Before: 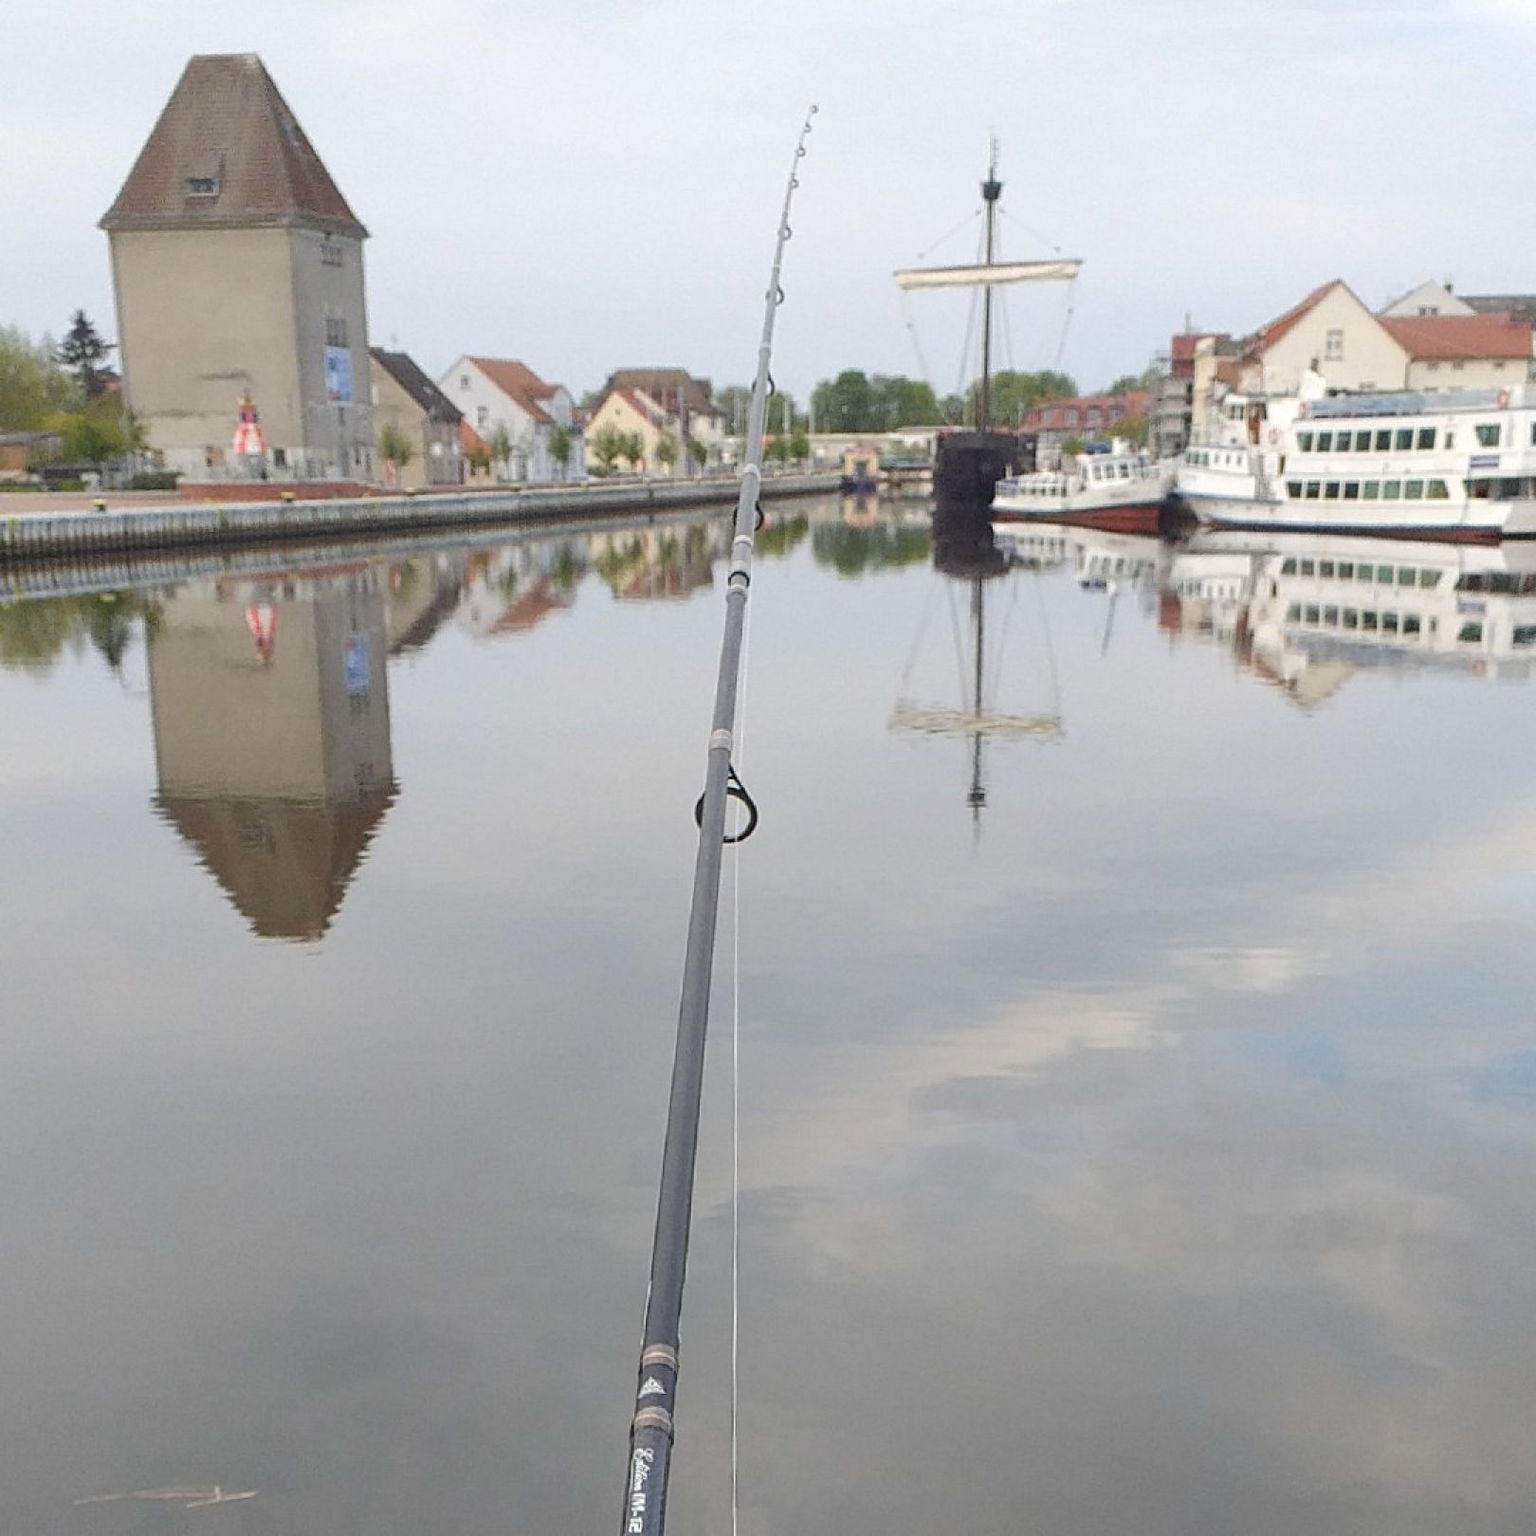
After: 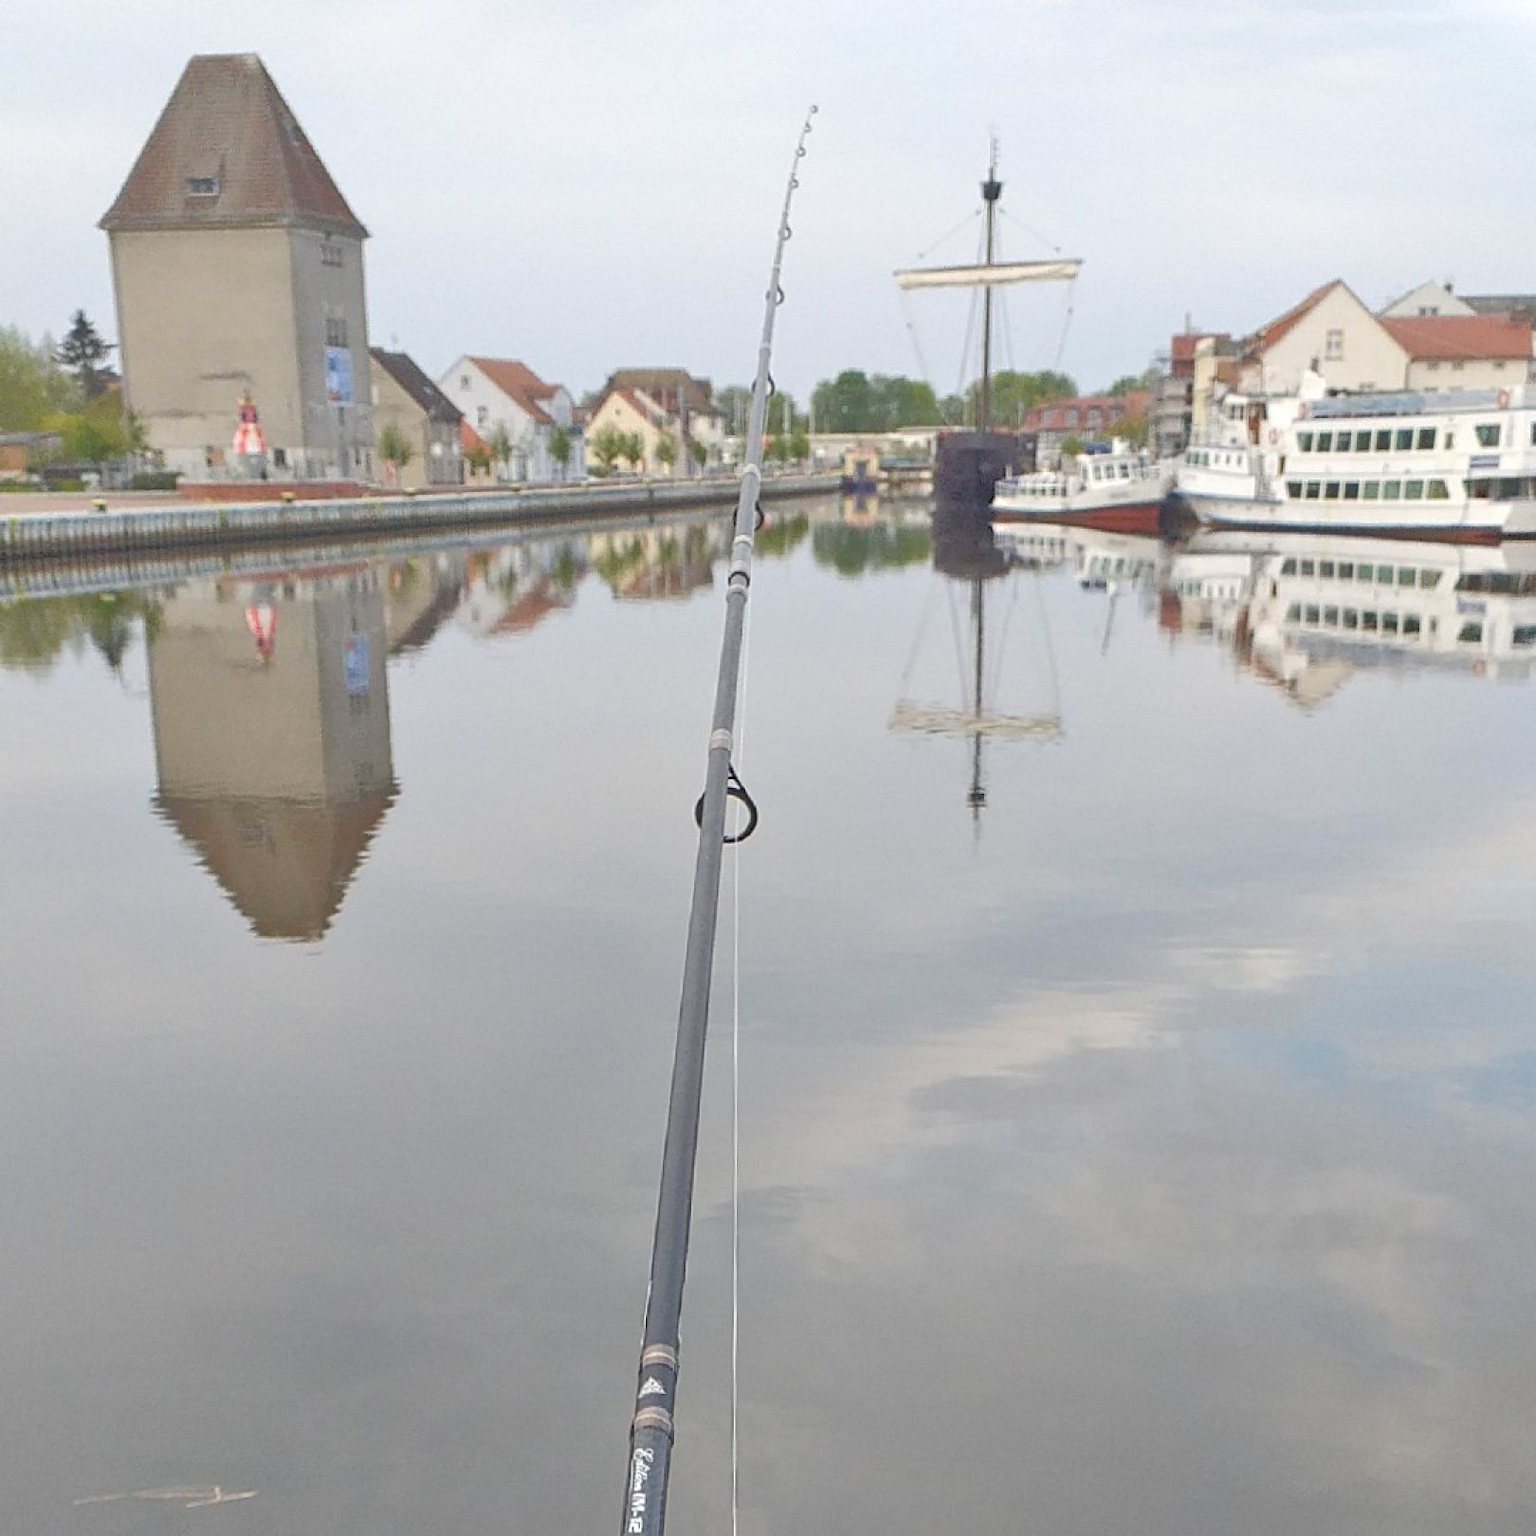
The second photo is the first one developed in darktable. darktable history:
tone equalizer: -7 EV 0.158 EV, -6 EV 0.633 EV, -5 EV 1.13 EV, -4 EV 1.36 EV, -3 EV 1.16 EV, -2 EV 0.6 EV, -1 EV 0.161 EV
